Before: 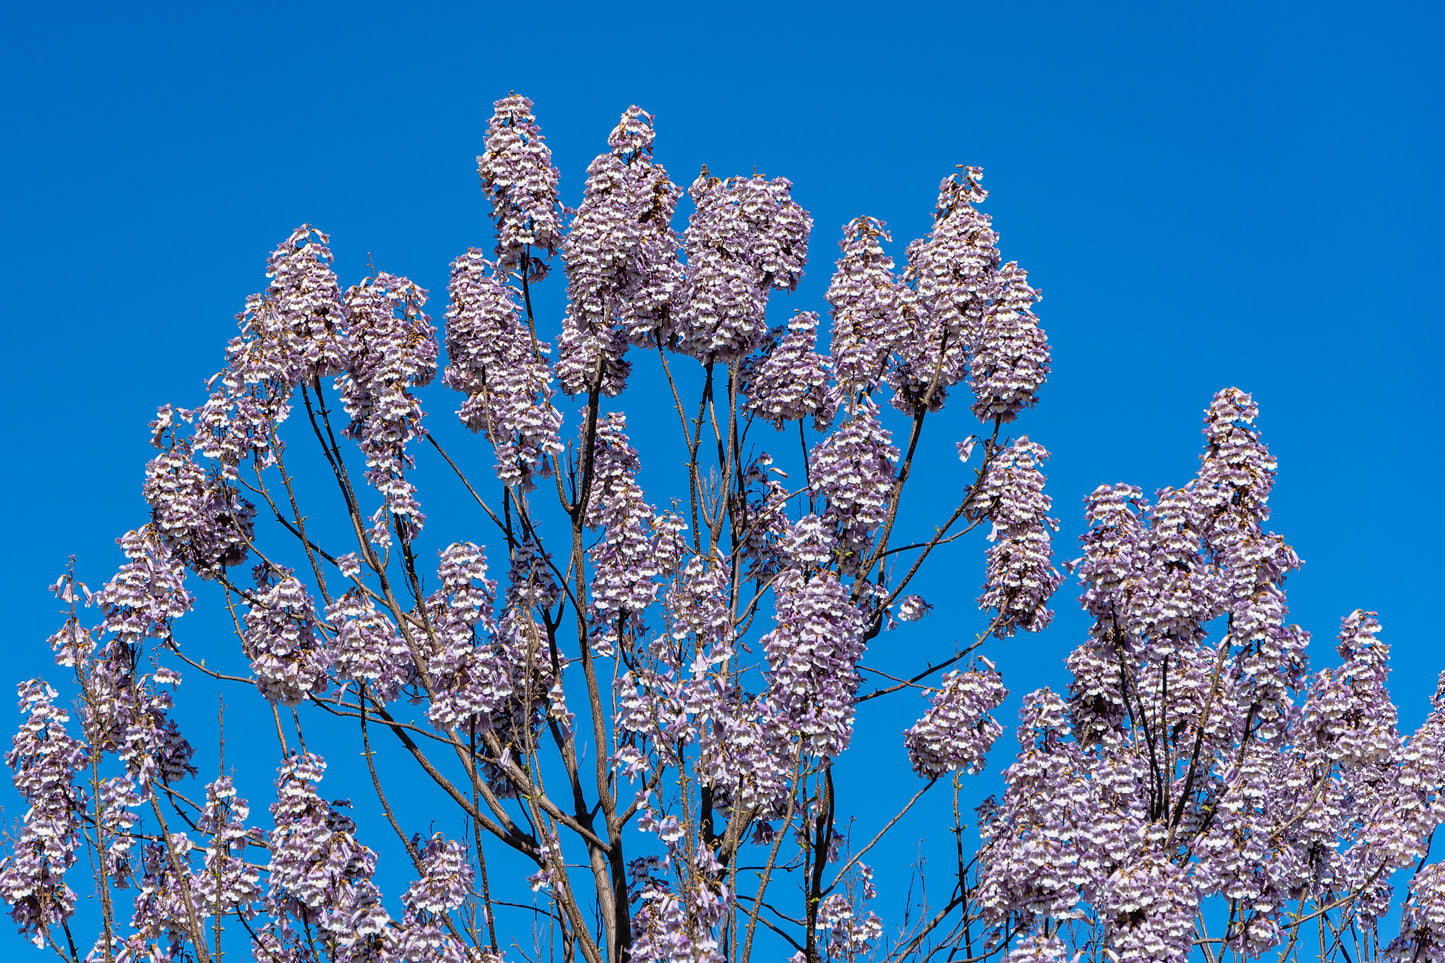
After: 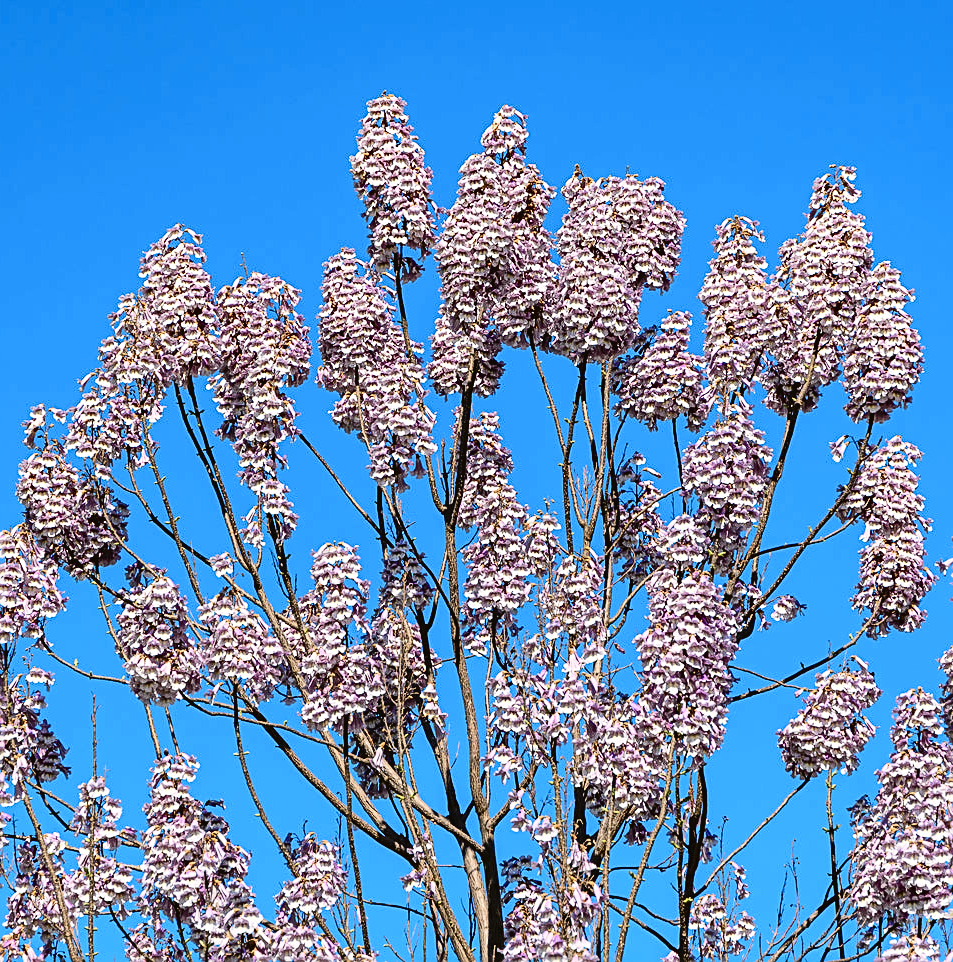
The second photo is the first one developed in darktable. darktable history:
sharpen: on, module defaults
crop and rotate: left 8.803%, right 25.187%
tone curve: curves: ch0 [(0, 0.026) (0.184, 0.172) (0.391, 0.468) (0.446, 0.56) (0.605, 0.758) (0.831, 0.931) (0.992, 1)]; ch1 [(0, 0) (0.437, 0.447) (0.501, 0.502) (0.538, 0.539) (0.574, 0.589) (0.617, 0.64) (0.699, 0.749) (0.859, 0.919) (1, 1)]; ch2 [(0, 0) (0.33, 0.301) (0.421, 0.443) (0.447, 0.482) (0.499, 0.509) (0.538, 0.564) (0.585, 0.615) (0.664, 0.664) (1, 1)], color space Lab, independent channels, preserve colors none
